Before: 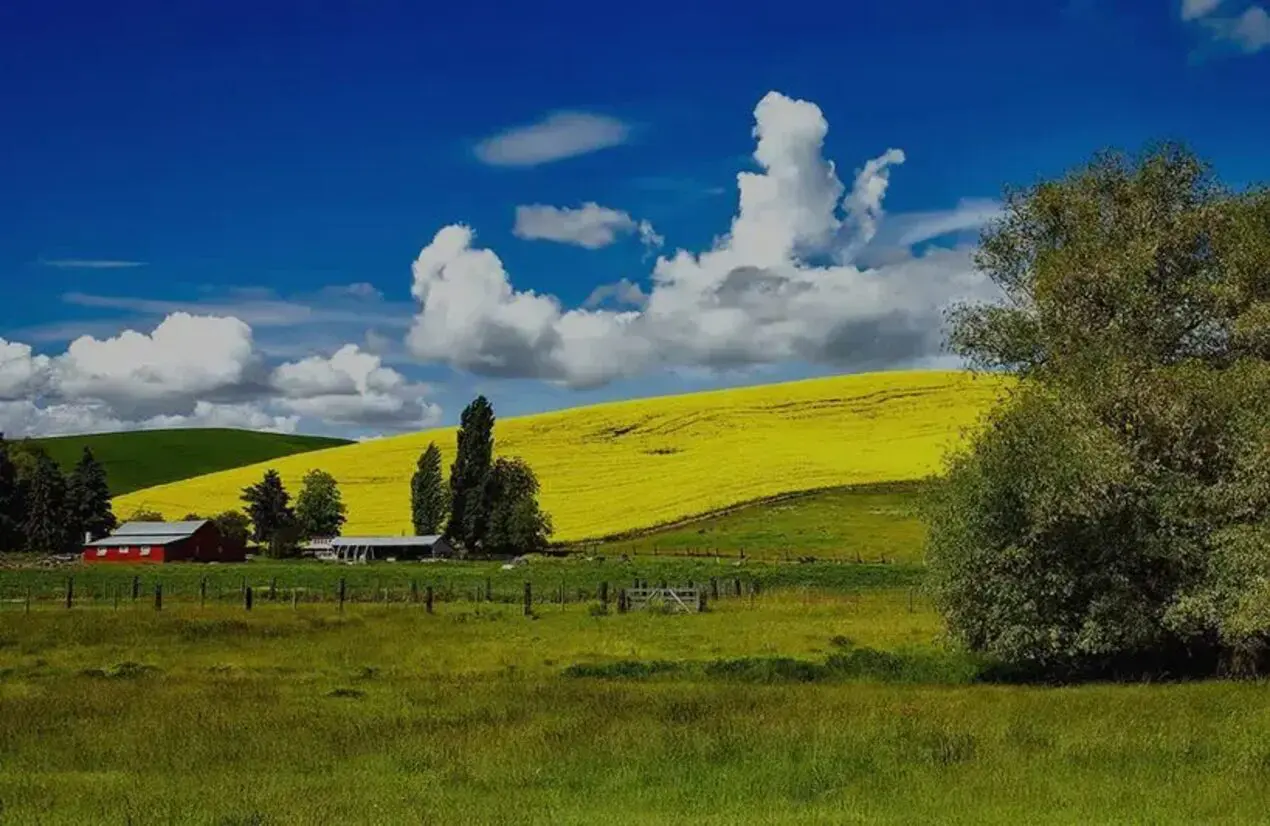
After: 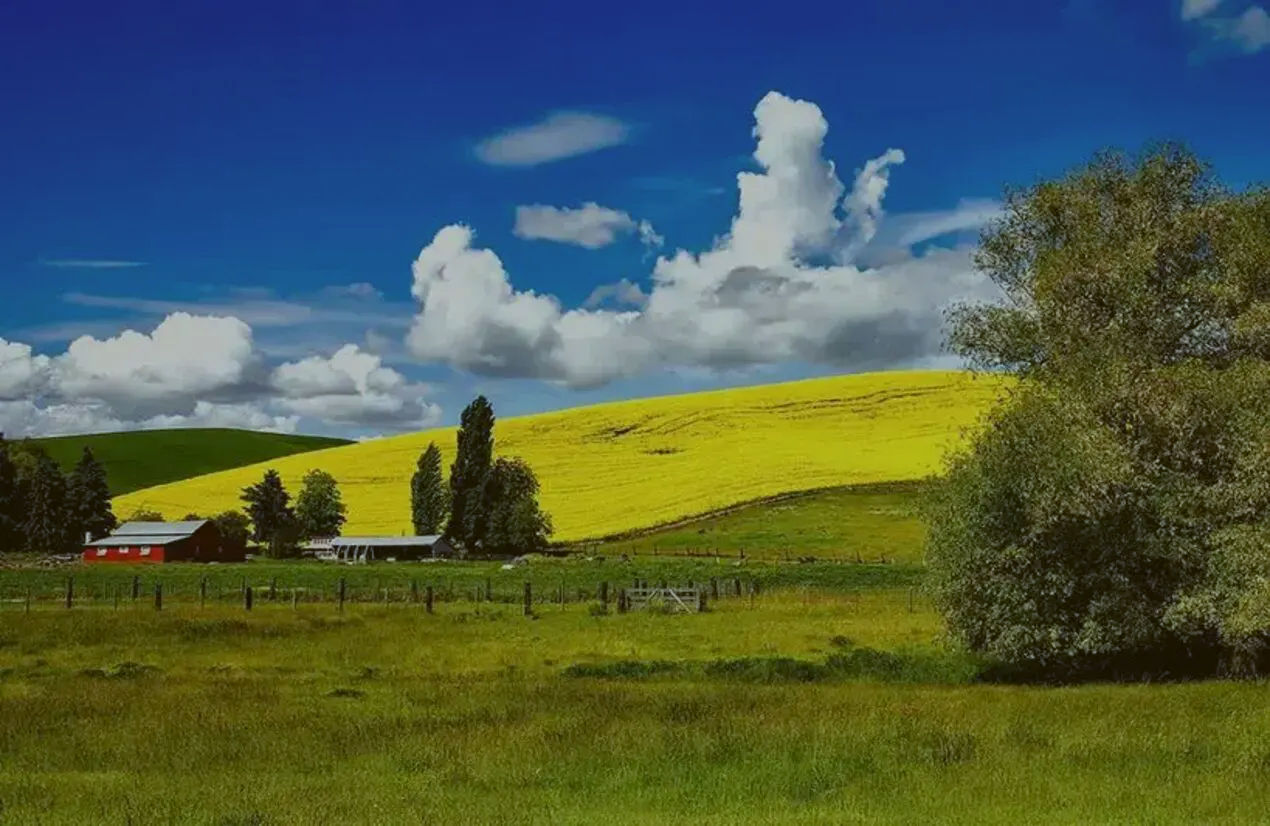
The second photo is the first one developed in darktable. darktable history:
color balance: lift [1.004, 1.002, 1.002, 0.998], gamma [1, 1.007, 1.002, 0.993], gain [1, 0.977, 1.013, 1.023], contrast -3.64%
